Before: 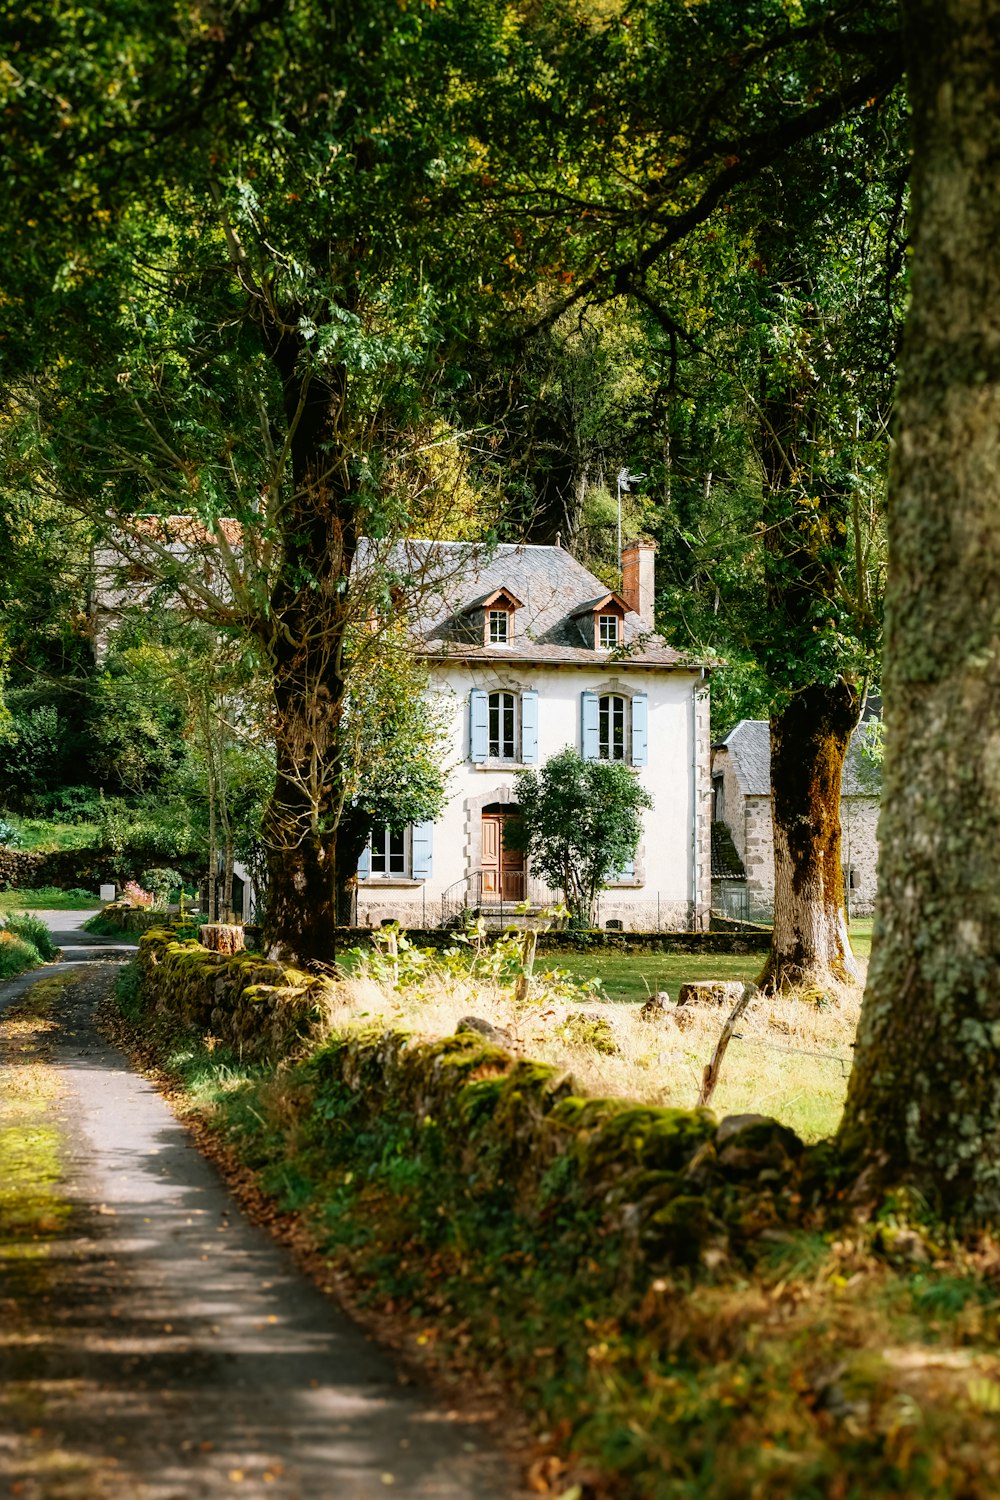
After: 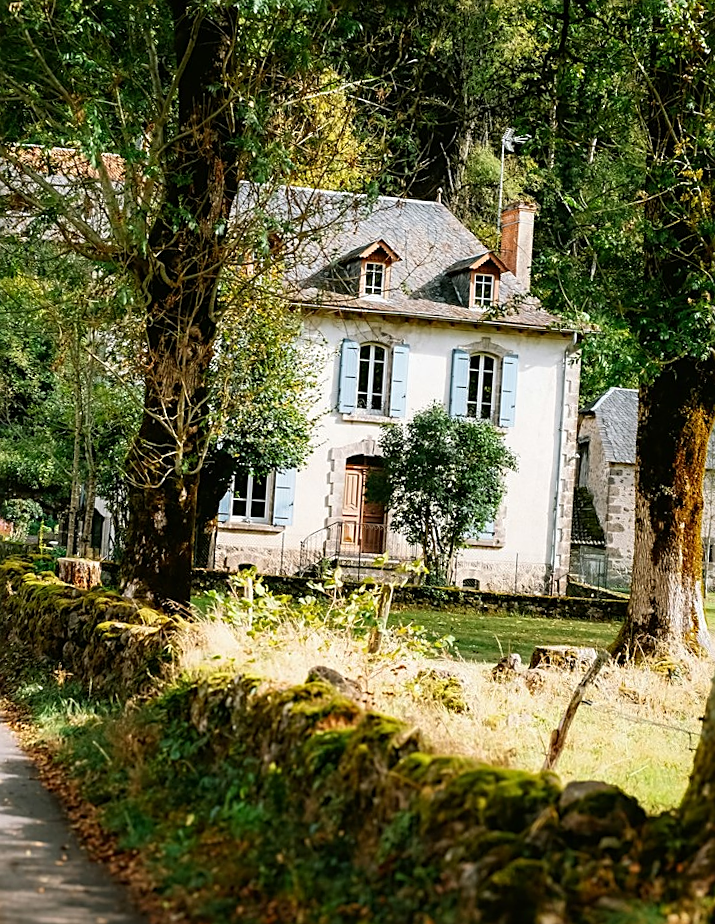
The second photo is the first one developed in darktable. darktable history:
sharpen: on, module defaults
crop and rotate: angle -3.59°, left 9.82%, top 20.756%, right 12.092%, bottom 11.915%
